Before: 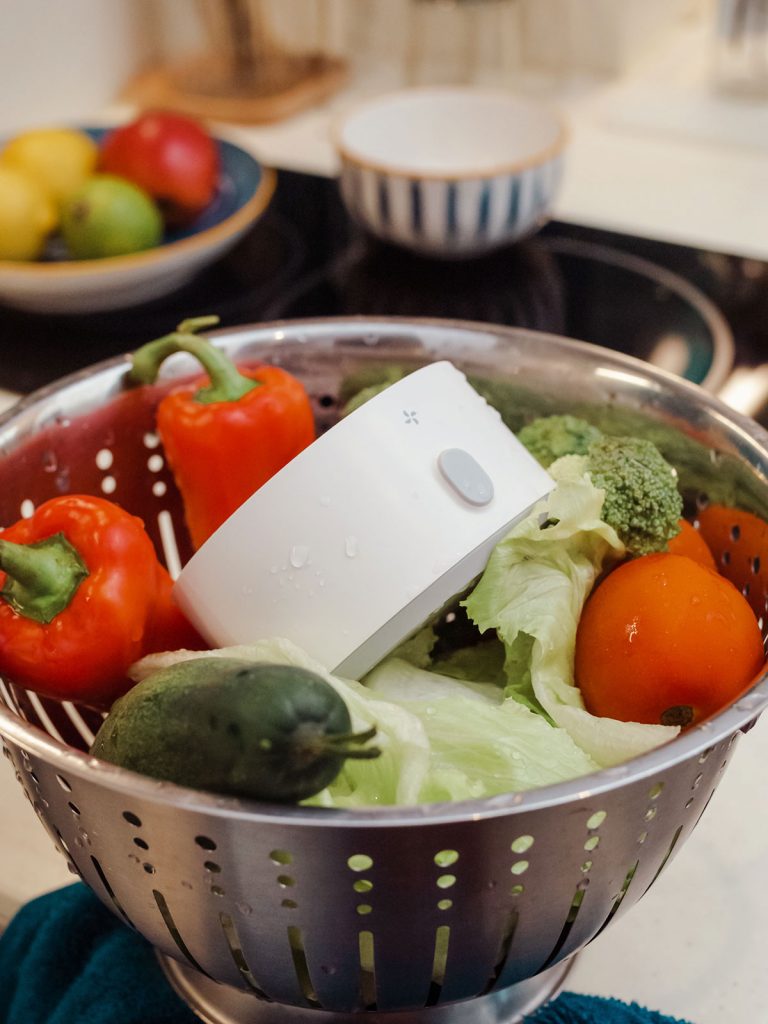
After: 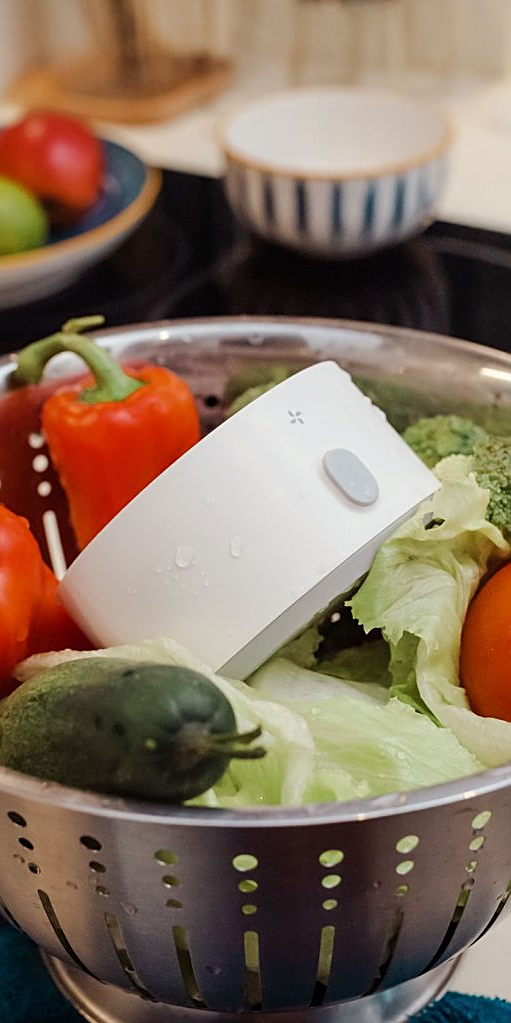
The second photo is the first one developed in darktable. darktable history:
crop and rotate: left 15.055%, right 18.278%
sharpen: on, module defaults
